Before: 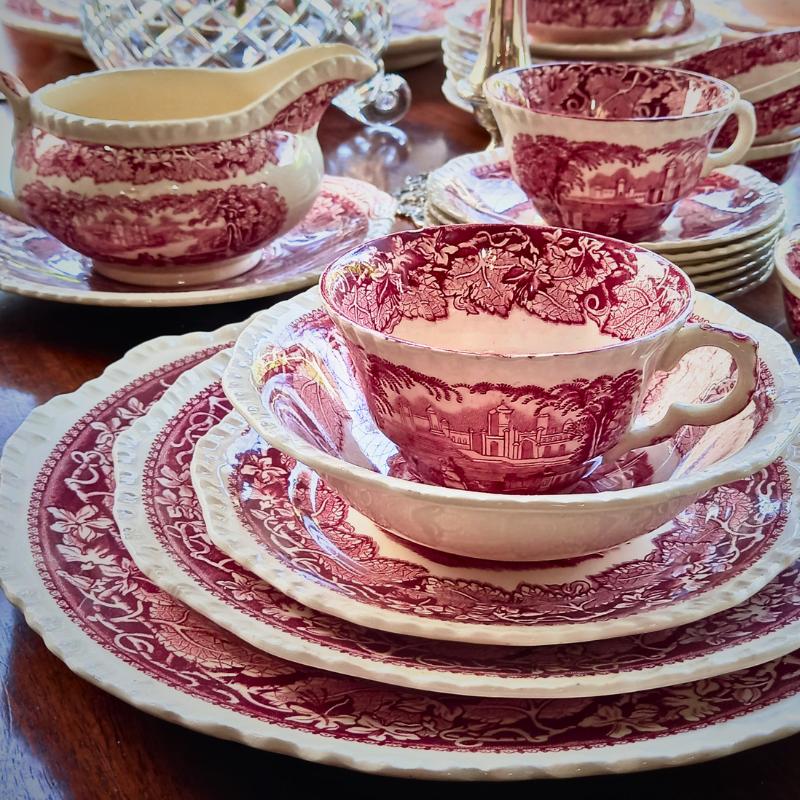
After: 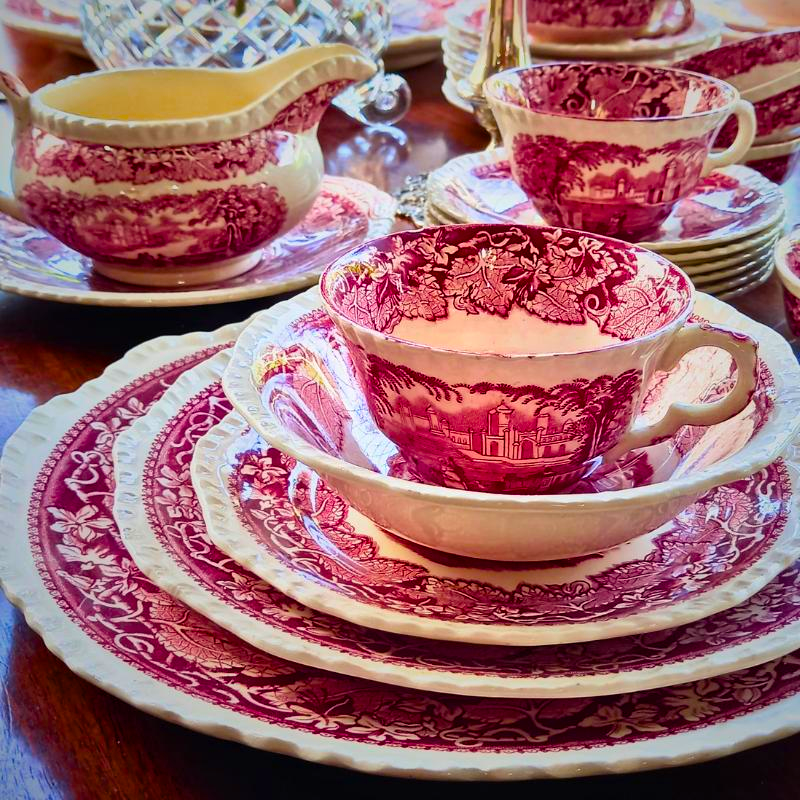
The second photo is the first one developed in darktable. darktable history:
color balance rgb: shadows lift › chroma 3.28%, shadows lift › hue 278.12°, power › hue 61.65°, linear chroma grading › global chroma 14.951%, perceptual saturation grading › global saturation 39.098%
